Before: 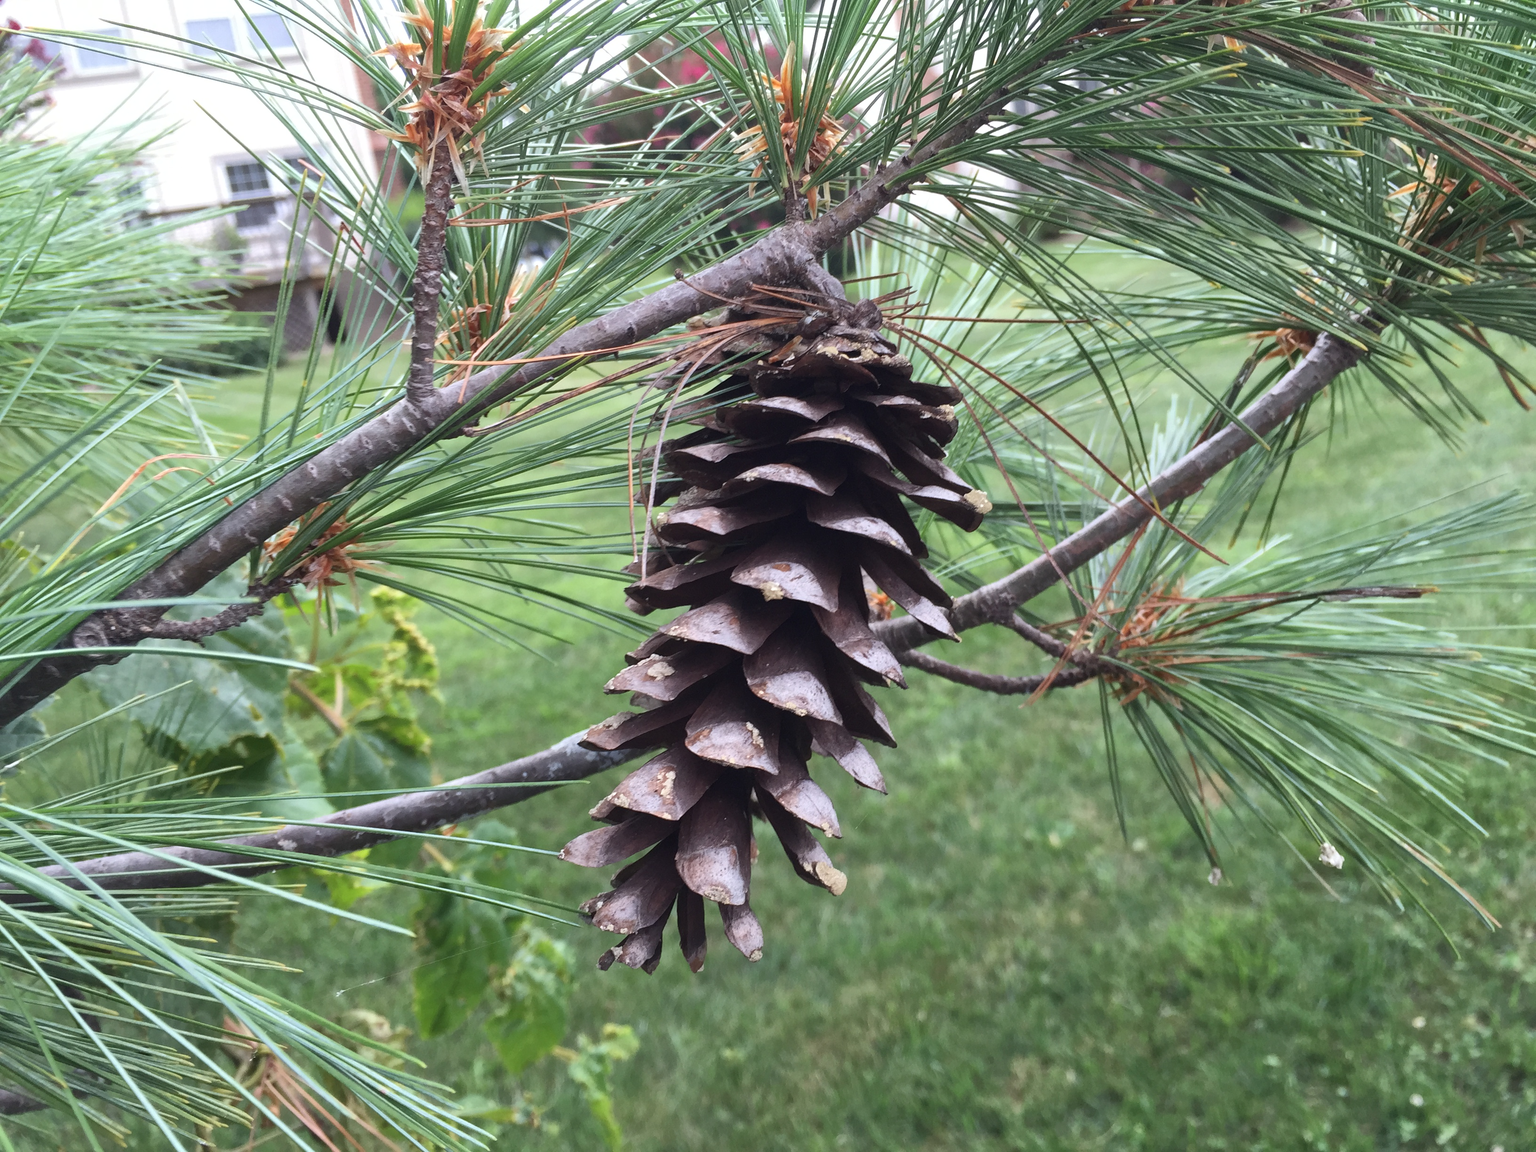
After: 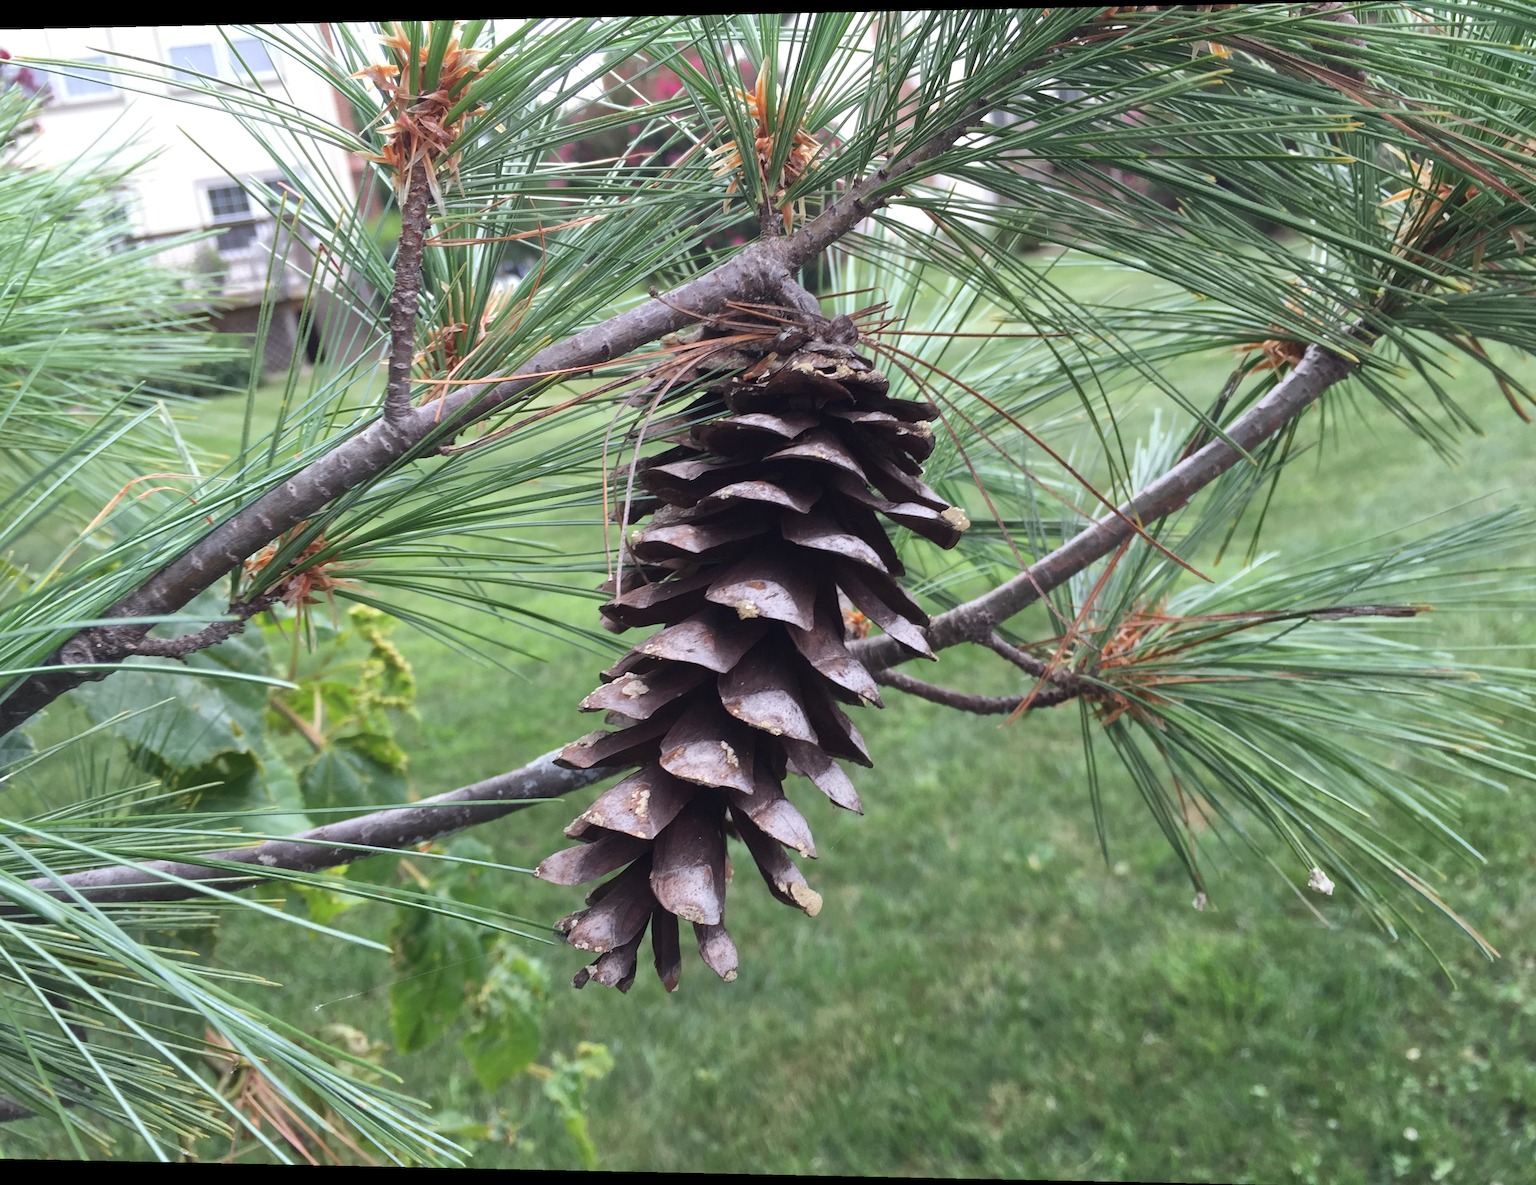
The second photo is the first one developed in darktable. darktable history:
crop and rotate: left 0.614%, top 0.179%, bottom 0.309%
rotate and perspective: lens shift (horizontal) -0.055, automatic cropping off
tone equalizer: -8 EV -1.84 EV, -7 EV -1.16 EV, -6 EV -1.62 EV, smoothing diameter 25%, edges refinement/feathering 10, preserve details guided filter
